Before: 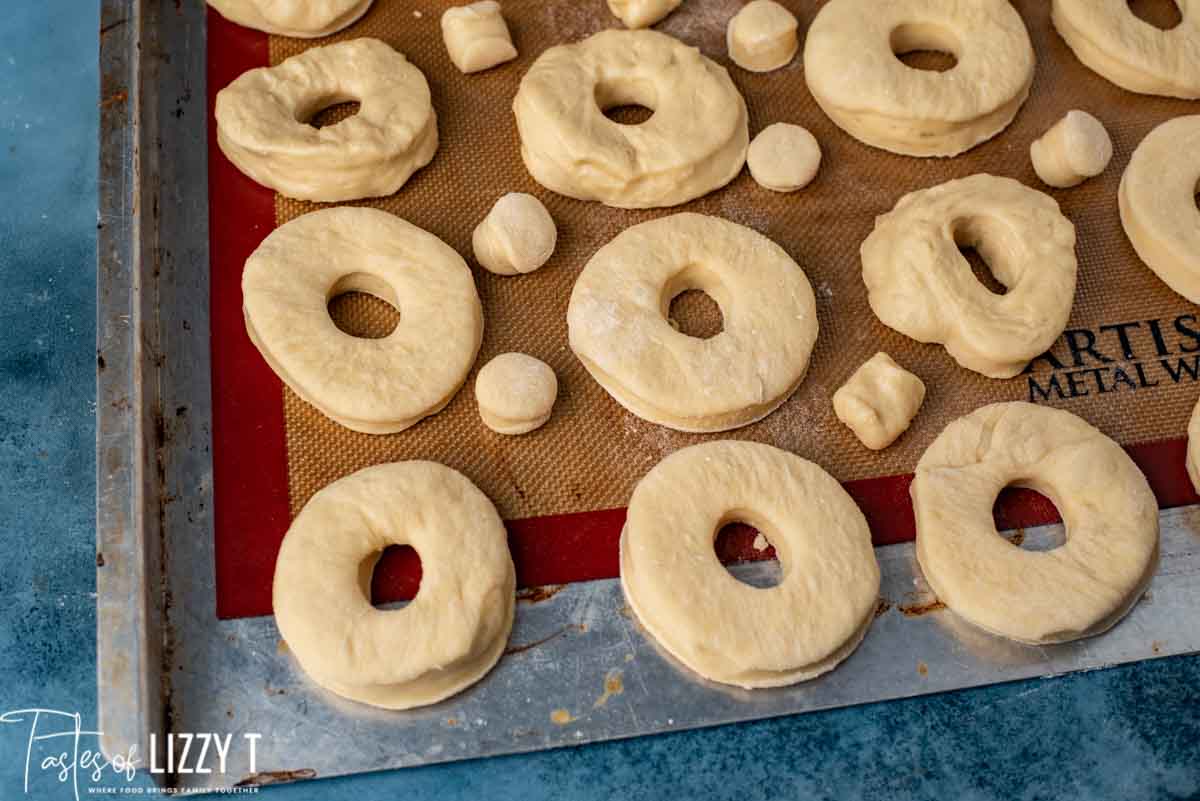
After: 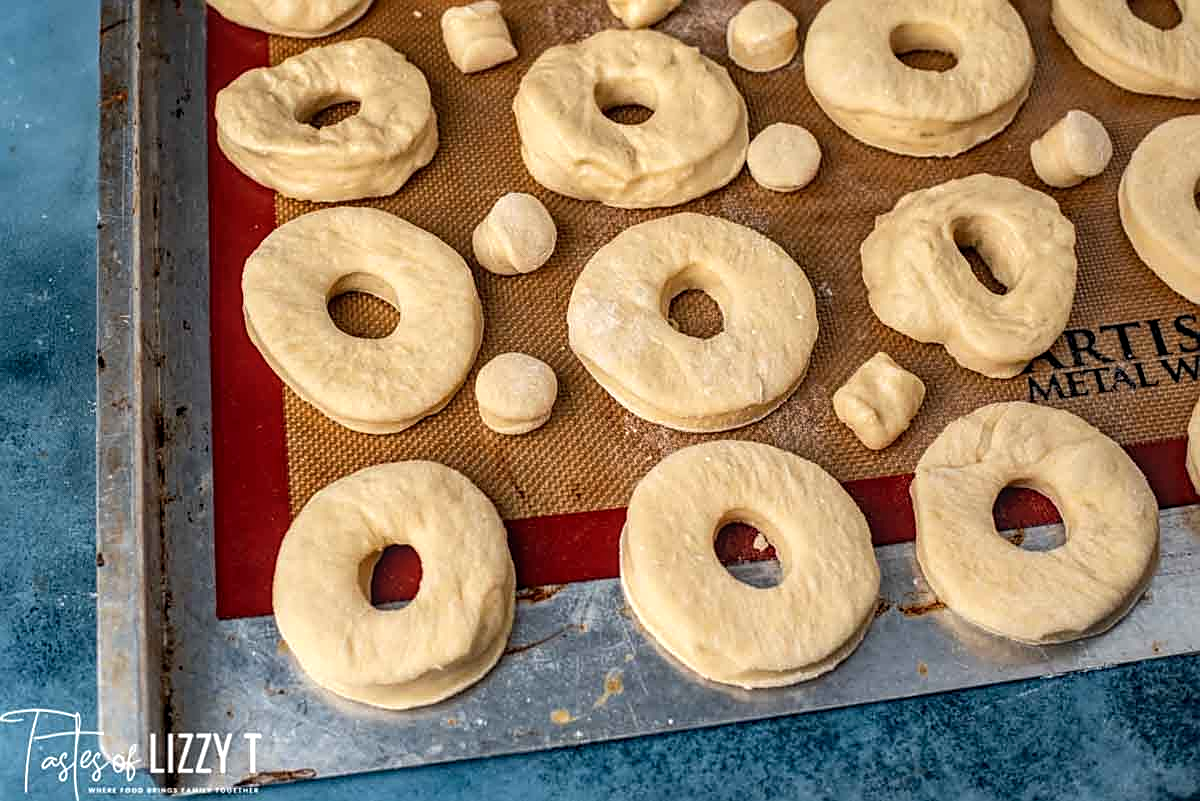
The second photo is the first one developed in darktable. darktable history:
tone equalizer: on, module defaults
exposure: exposure 0.207 EV, compensate highlight preservation false
local contrast: on, module defaults
sharpen: on, module defaults
